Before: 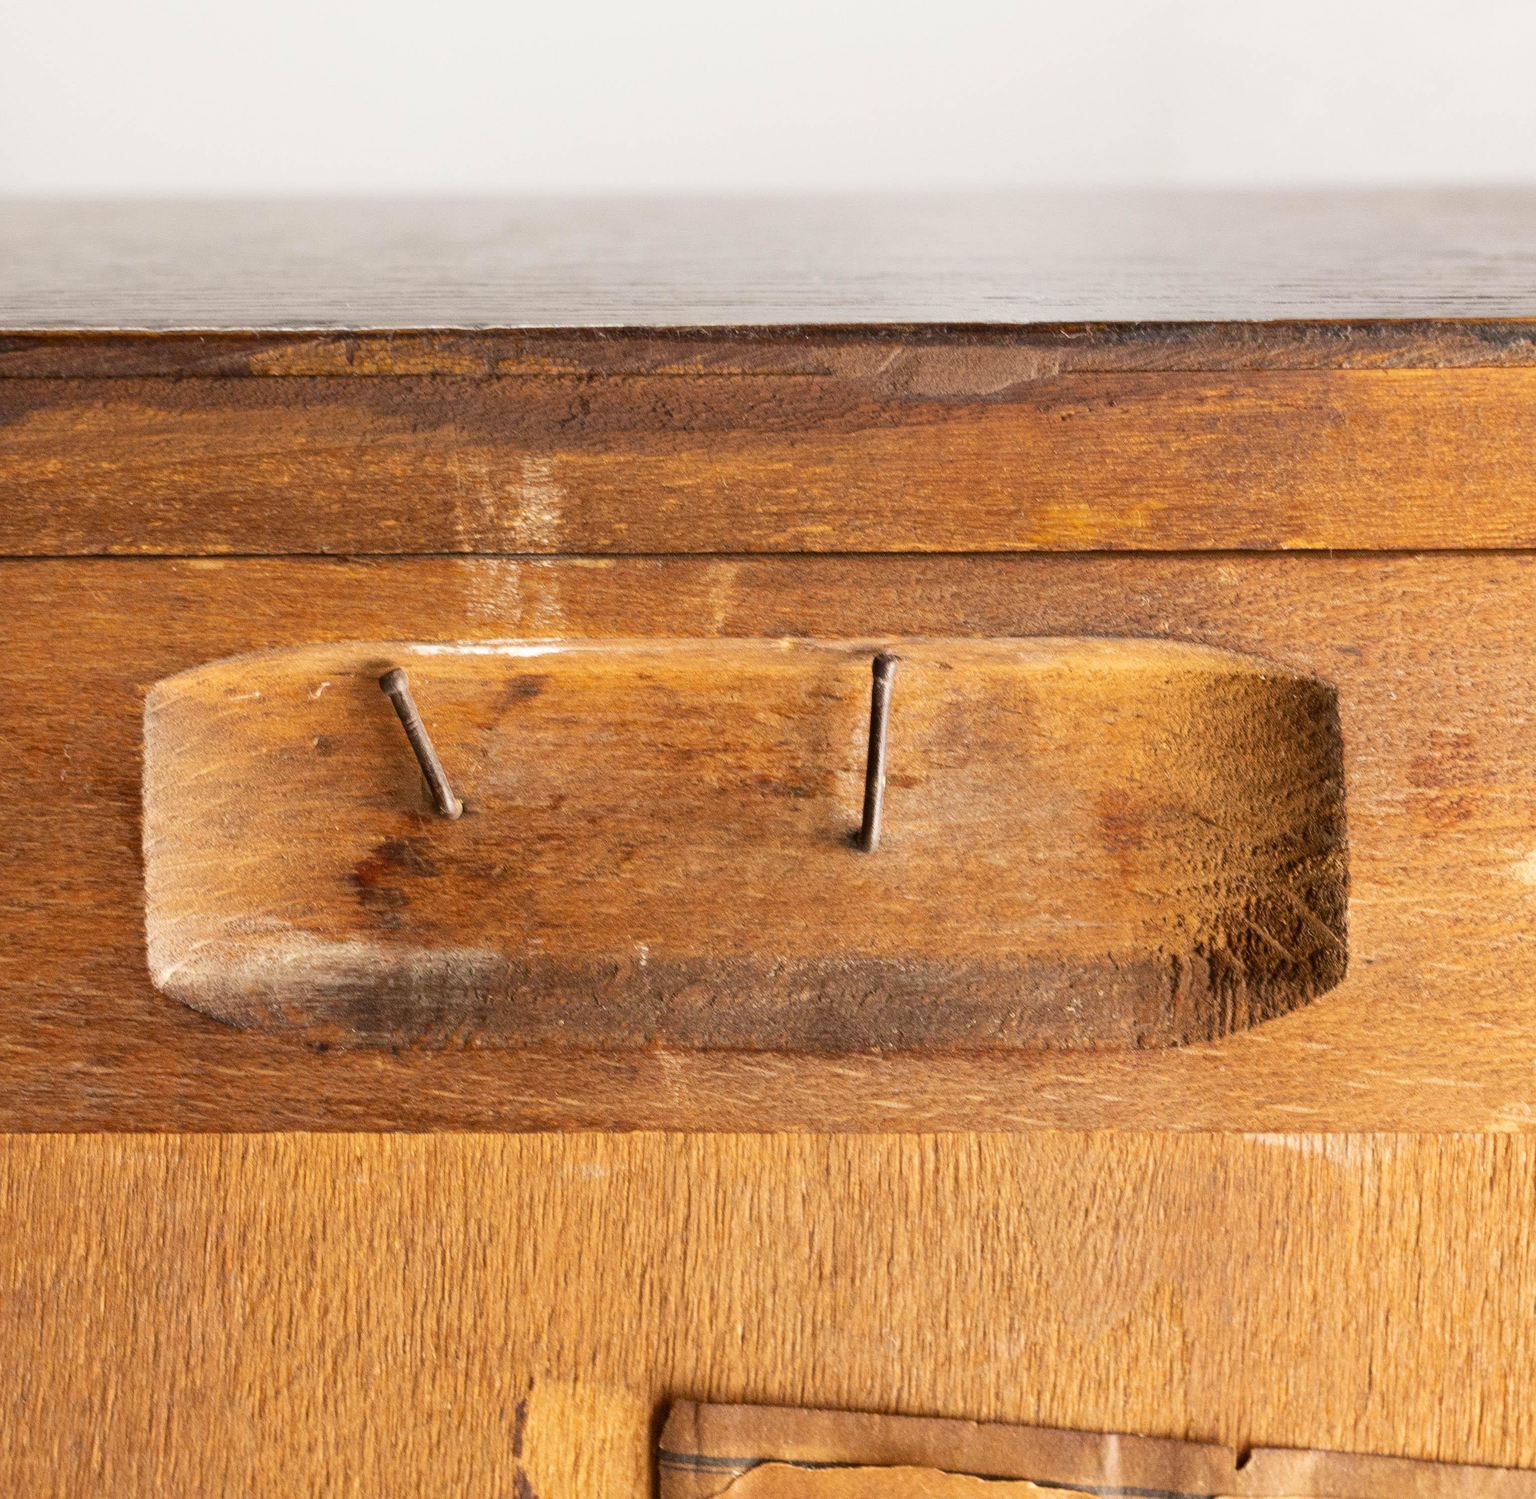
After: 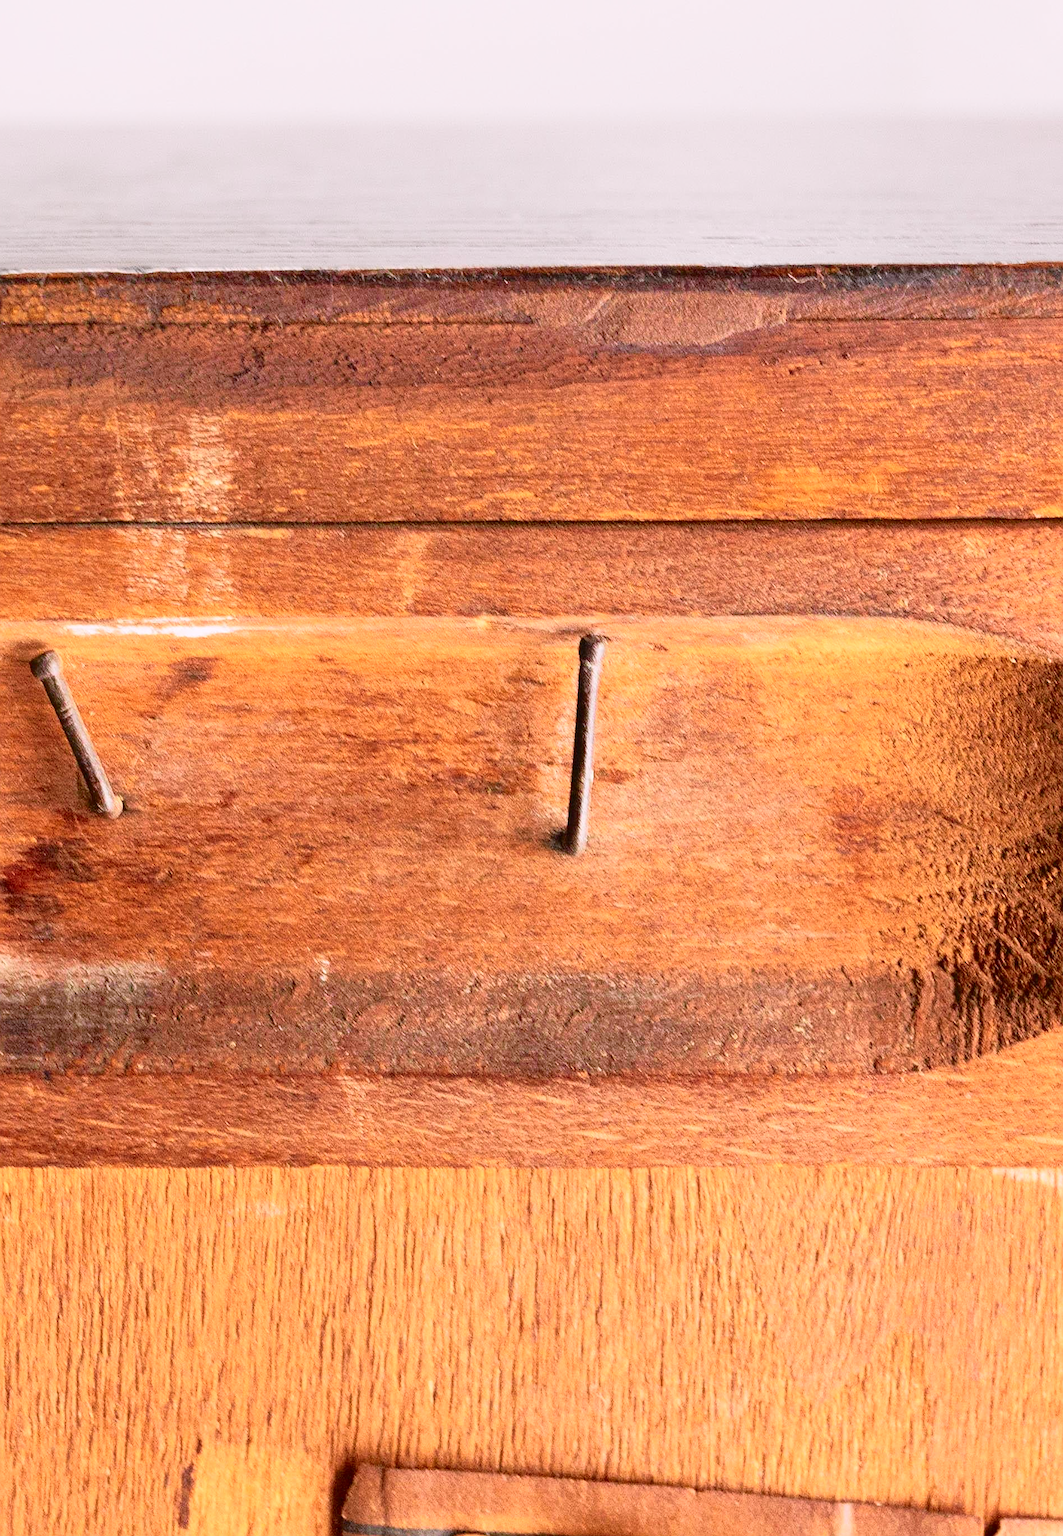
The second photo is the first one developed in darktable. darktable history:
tone equalizer: -8 EV 0.055 EV, edges refinement/feathering 500, mask exposure compensation -1.57 EV, preserve details no
color calibration: illuminant as shot in camera, x 0.358, y 0.373, temperature 4628.91 K, gamut compression 3
crop and rotate: left 22.964%, top 5.645%, right 14.809%, bottom 2.26%
sharpen: on, module defaults
tone curve: curves: ch0 [(0, 0.012) (0.144, 0.137) (0.326, 0.386) (0.489, 0.573) (0.656, 0.763) (0.849, 0.902) (1, 0.974)]; ch1 [(0, 0) (0.366, 0.367) (0.475, 0.453) (0.487, 0.501) (0.519, 0.527) (0.544, 0.579) (0.562, 0.619) (0.622, 0.694) (1, 1)]; ch2 [(0, 0) (0.333, 0.346) (0.375, 0.375) (0.424, 0.43) (0.476, 0.492) (0.502, 0.503) (0.533, 0.541) (0.572, 0.615) (0.605, 0.656) (0.641, 0.709) (1, 1)], color space Lab, independent channels, preserve colors none
